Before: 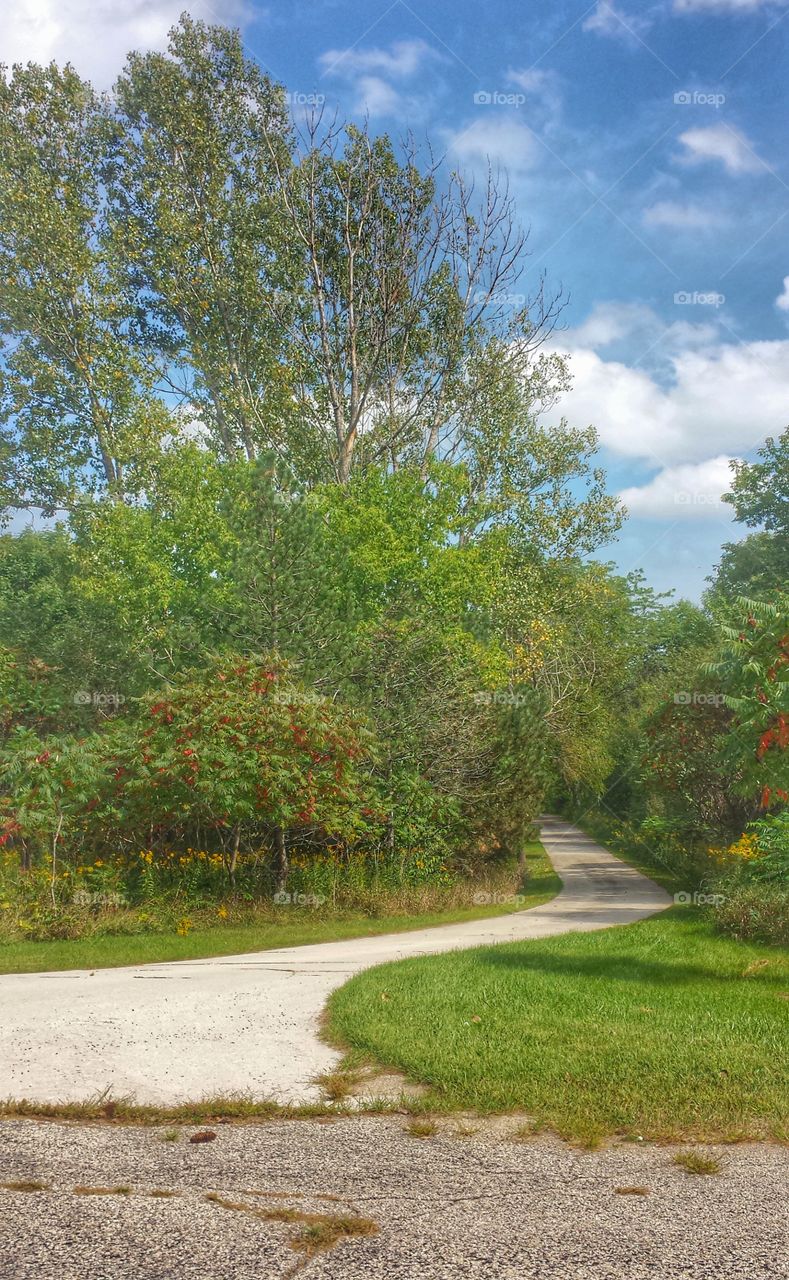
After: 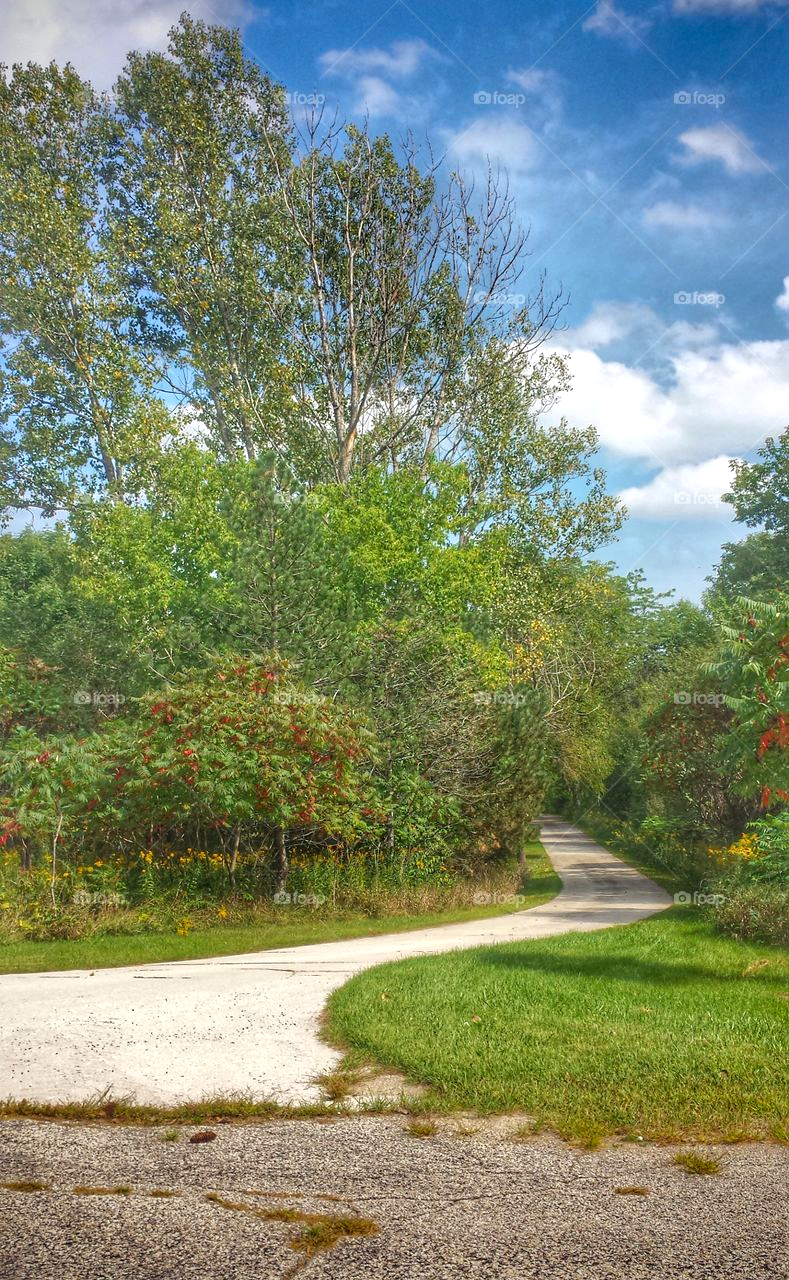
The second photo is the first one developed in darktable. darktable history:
contrast equalizer: octaves 7, y [[0.6 ×6], [0.55 ×6], [0 ×6], [0 ×6], [0 ×6]], mix 0.29
shadows and highlights: shadows 37.27, highlights -28.18, soften with gaussian
levels: levels [0, 0.476, 0.951]
vignetting: fall-off start 88.53%, fall-off radius 44.2%, saturation 0.376, width/height ratio 1.161
